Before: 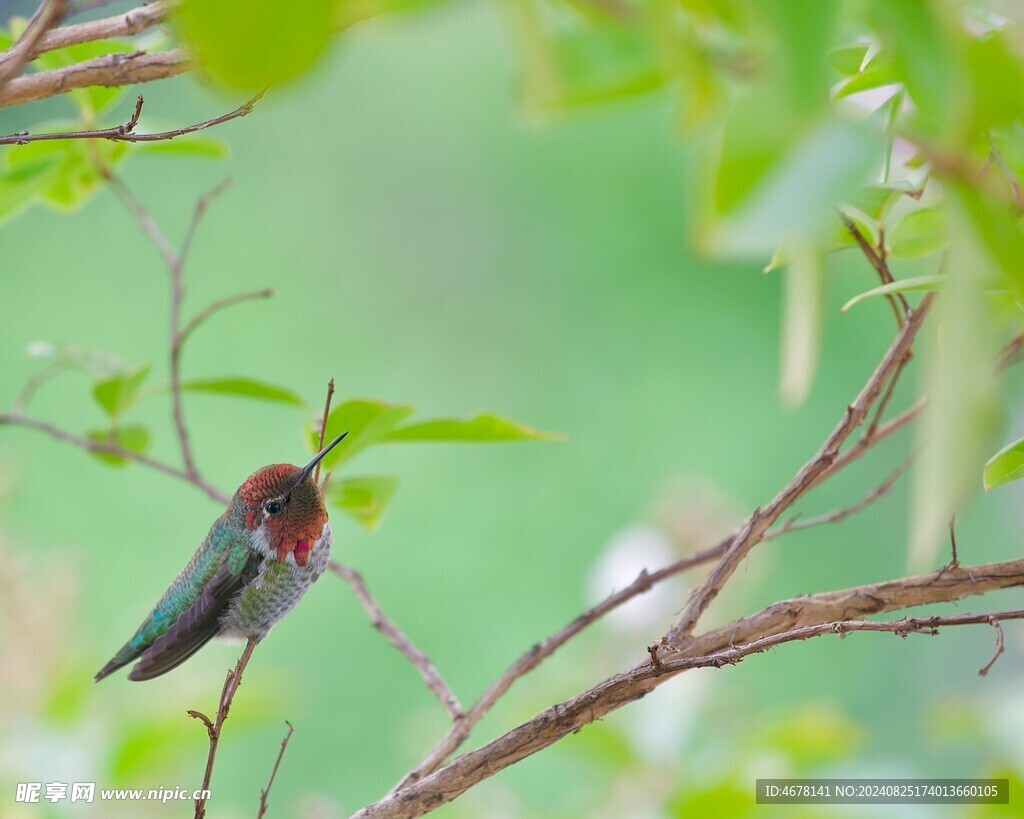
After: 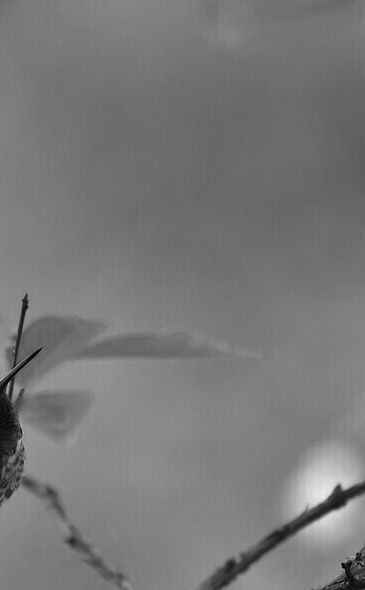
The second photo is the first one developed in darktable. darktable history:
crop and rotate: left 29.921%, top 10.289%, right 34.34%, bottom 17.572%
contrast brightness saturation: contrast -0.029, brightness -0.584, saturation -0.995
